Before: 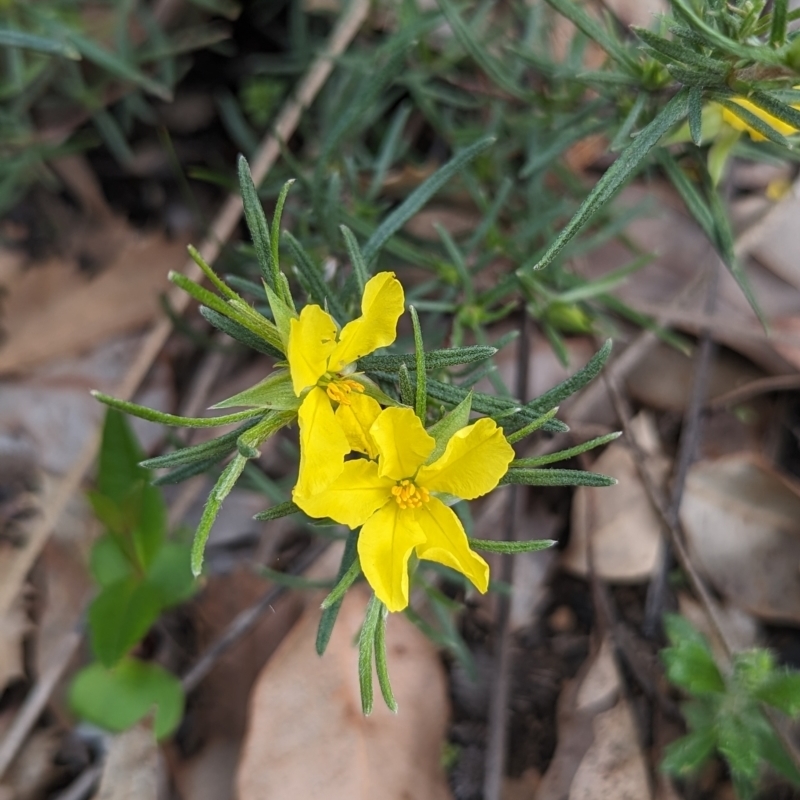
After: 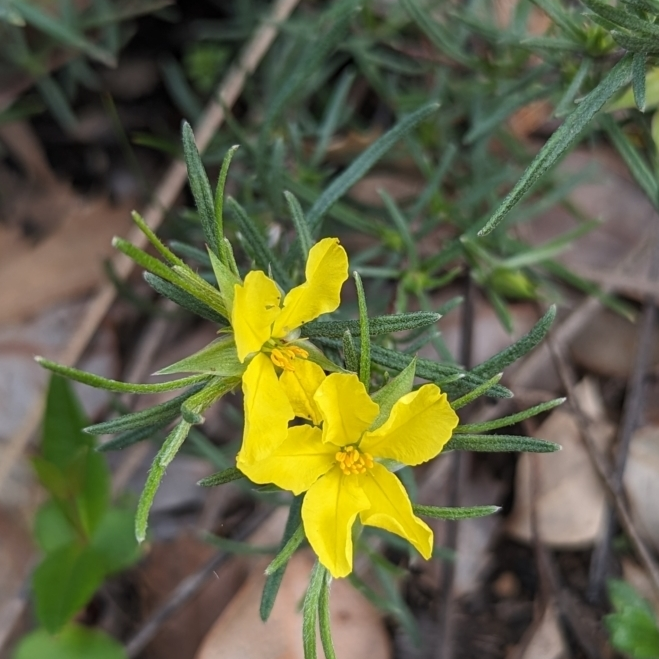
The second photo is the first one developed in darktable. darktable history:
crop and rotate: left 7.054%, top 4.374%, right 10.542%, bottom 13.173%
